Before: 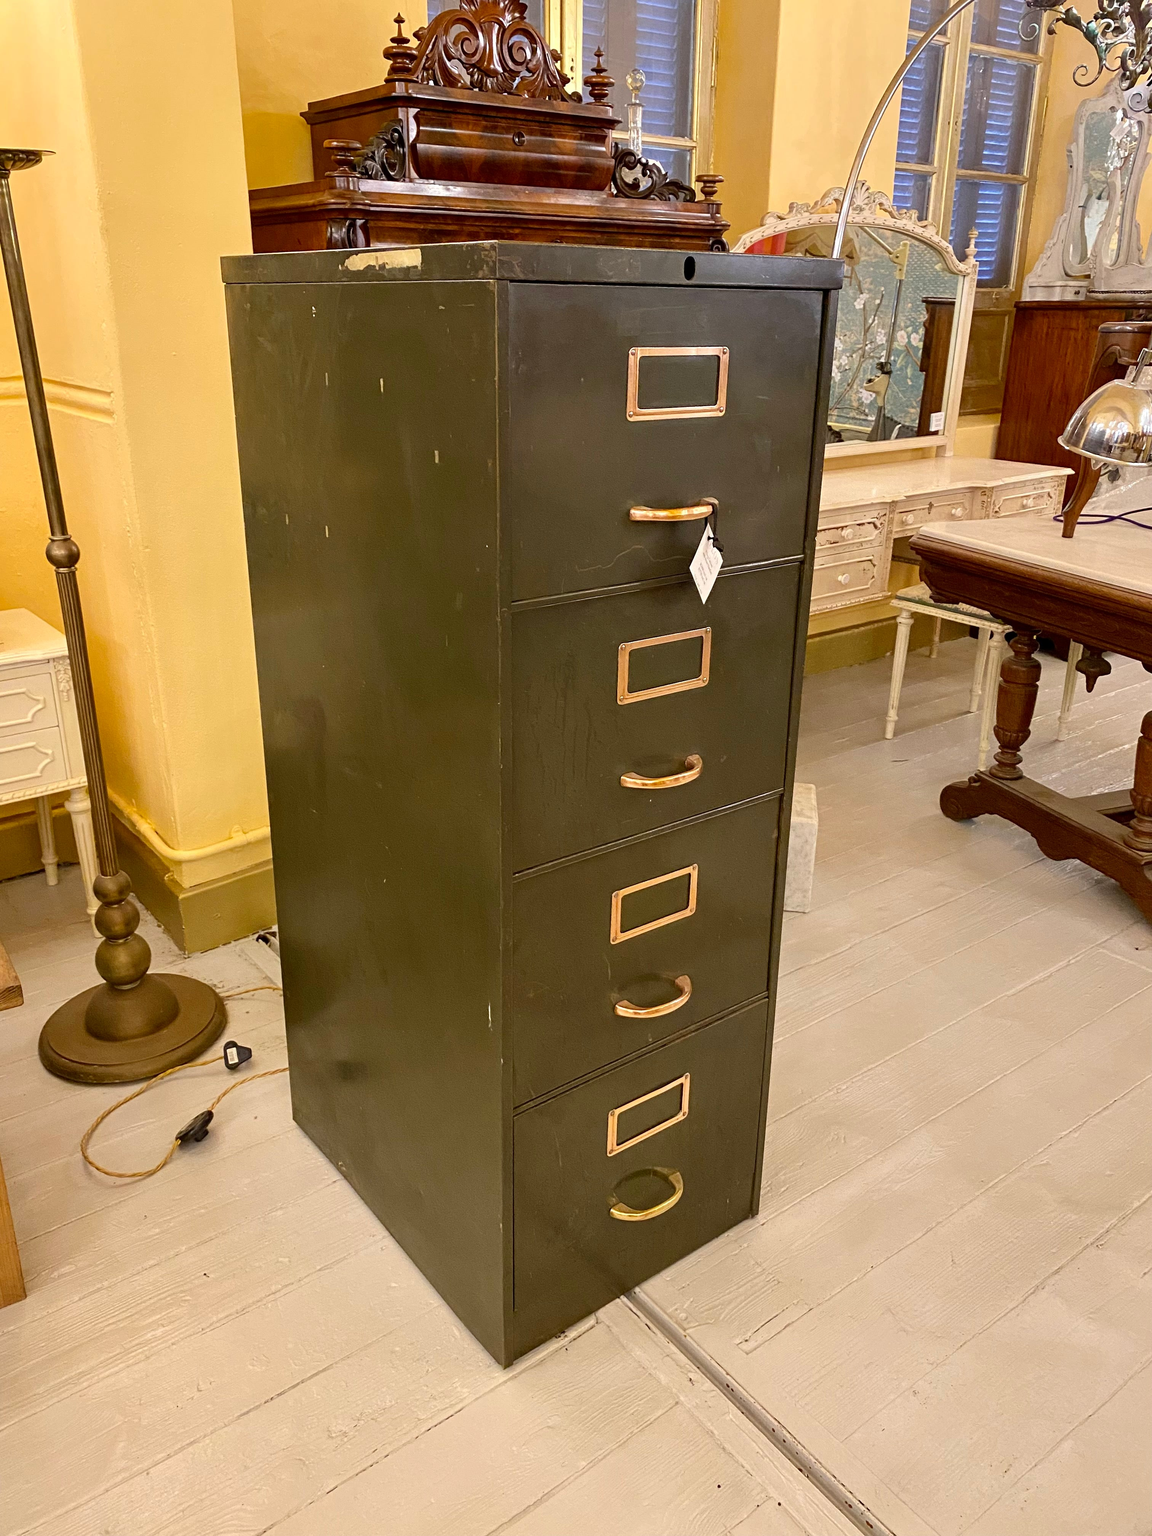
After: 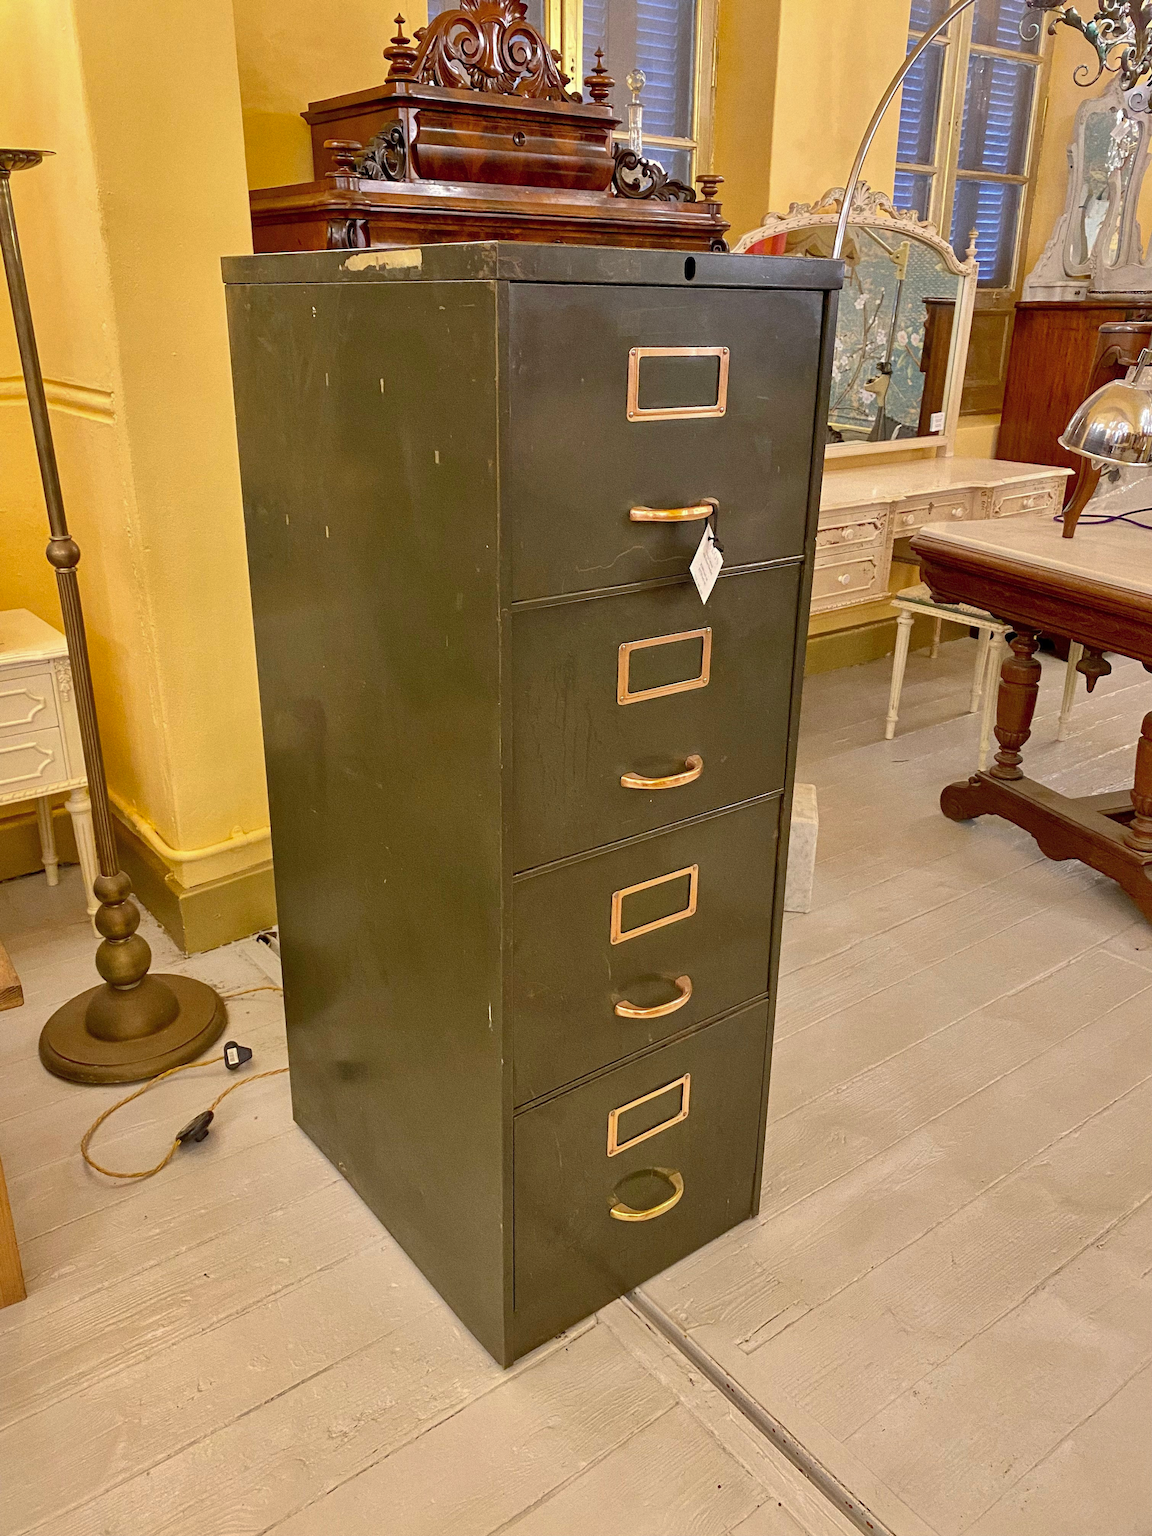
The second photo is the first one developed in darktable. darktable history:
grain: coarseness 0.09 ISO
shadows and highlights: on, module defaults
